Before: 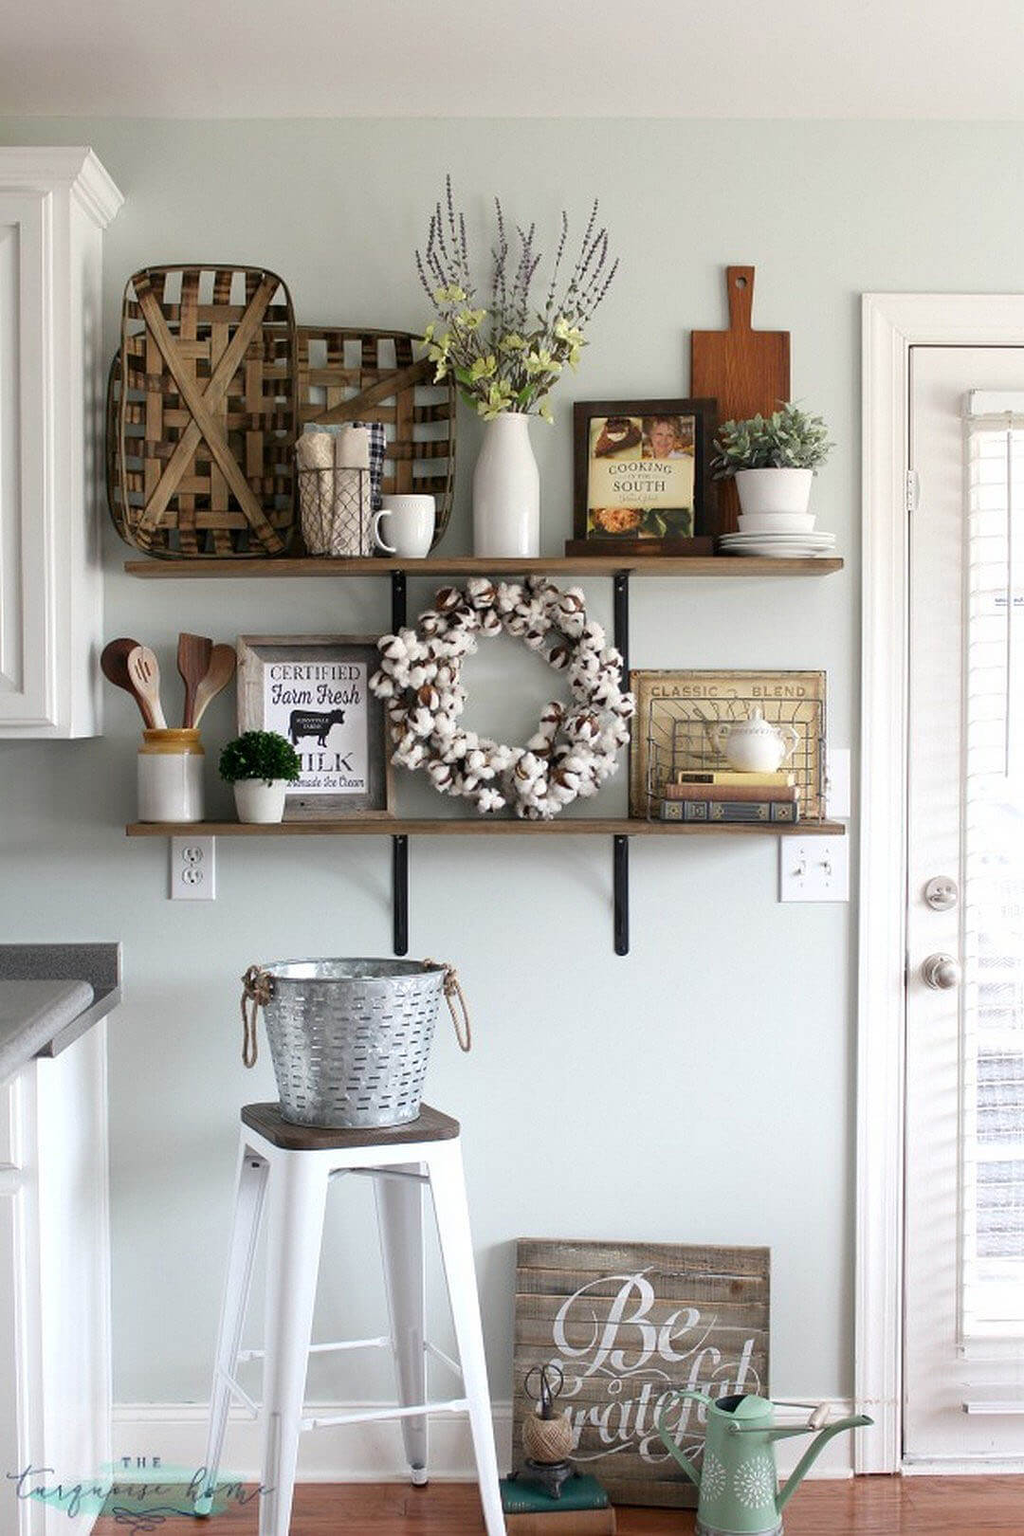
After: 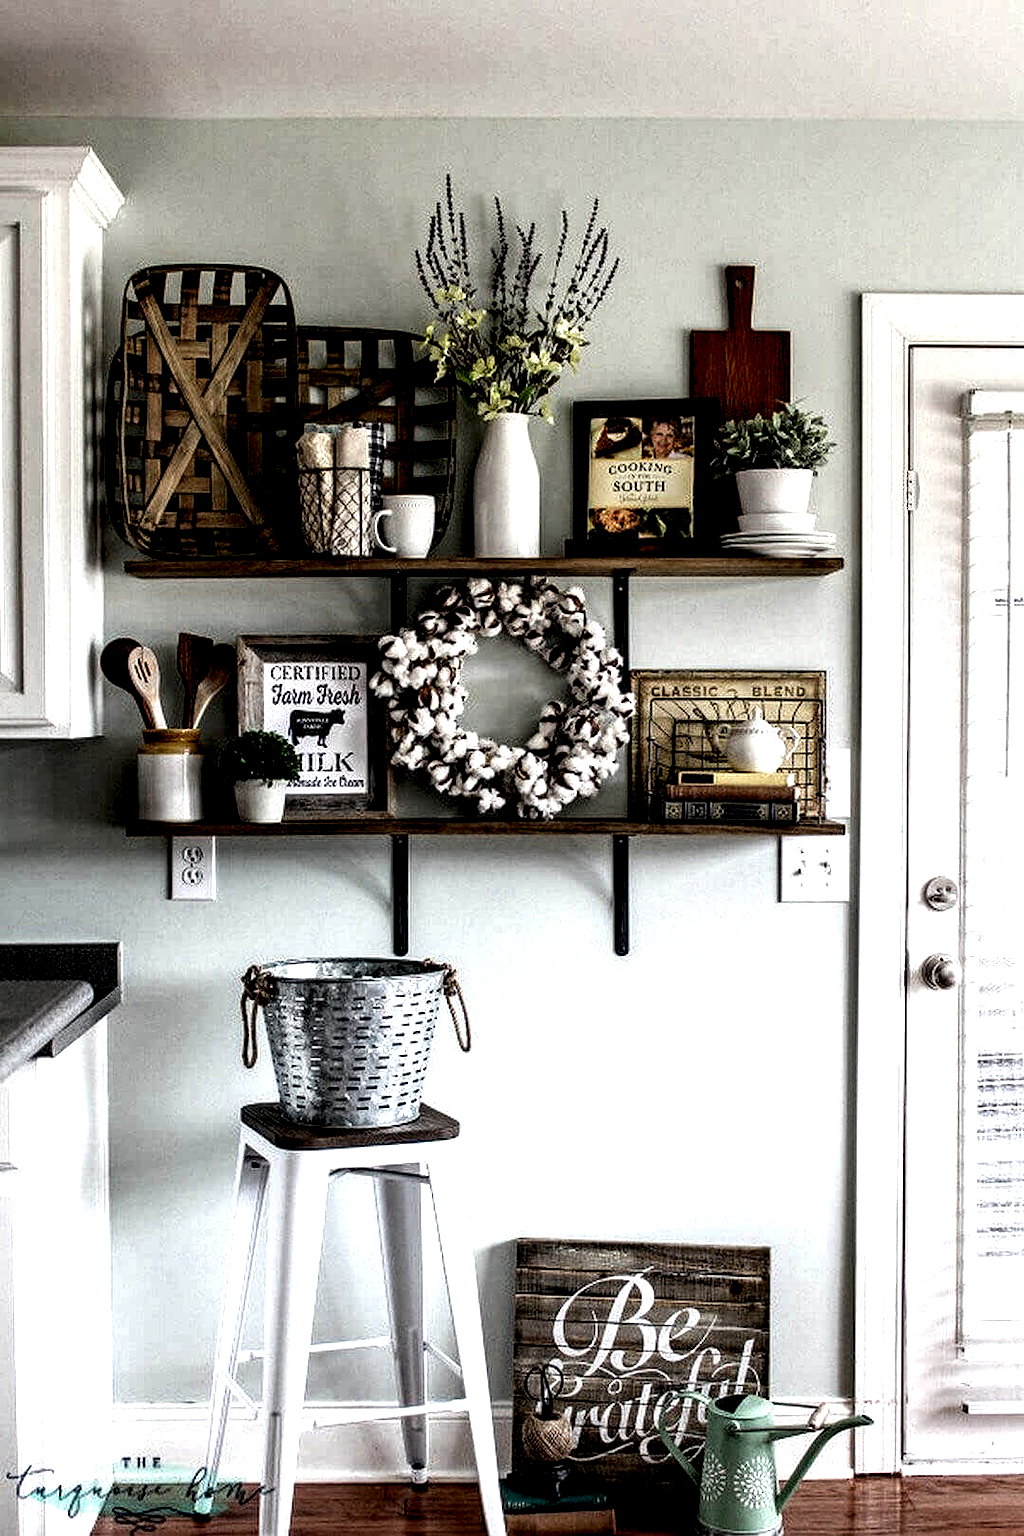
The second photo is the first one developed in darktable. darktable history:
haze removal: compatibility mode true, adaptive false
local contrast: highlights 118%, shadows 43%, detail 294%
